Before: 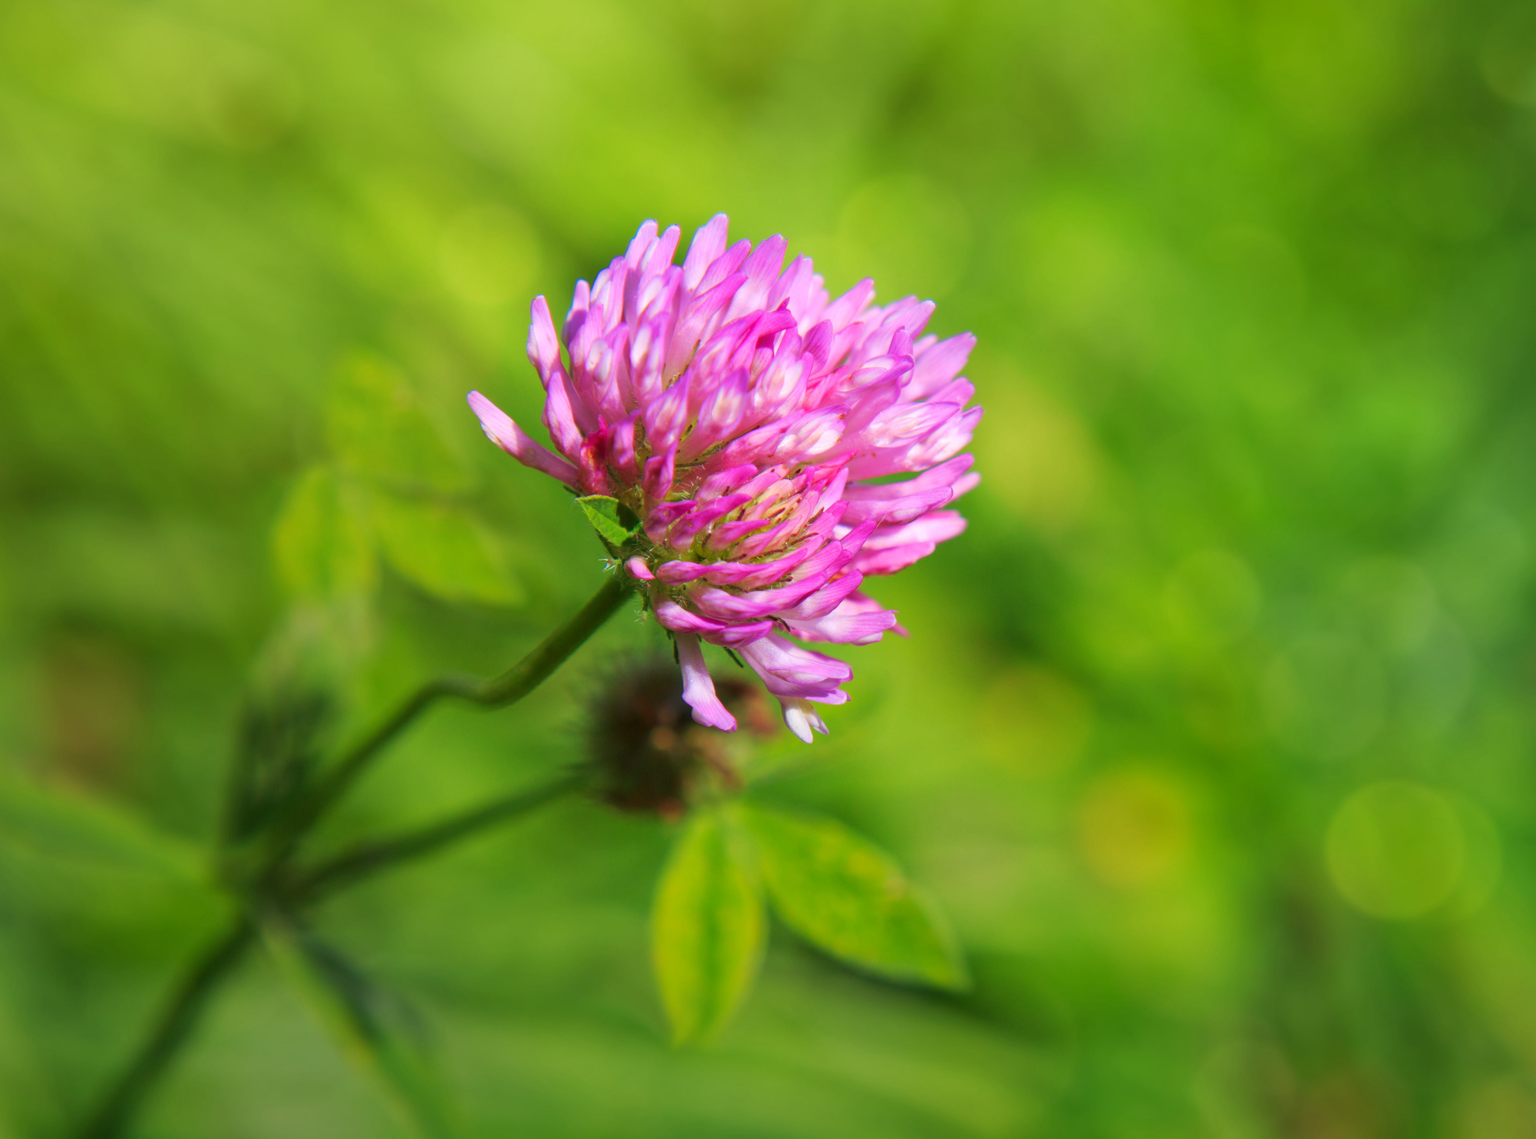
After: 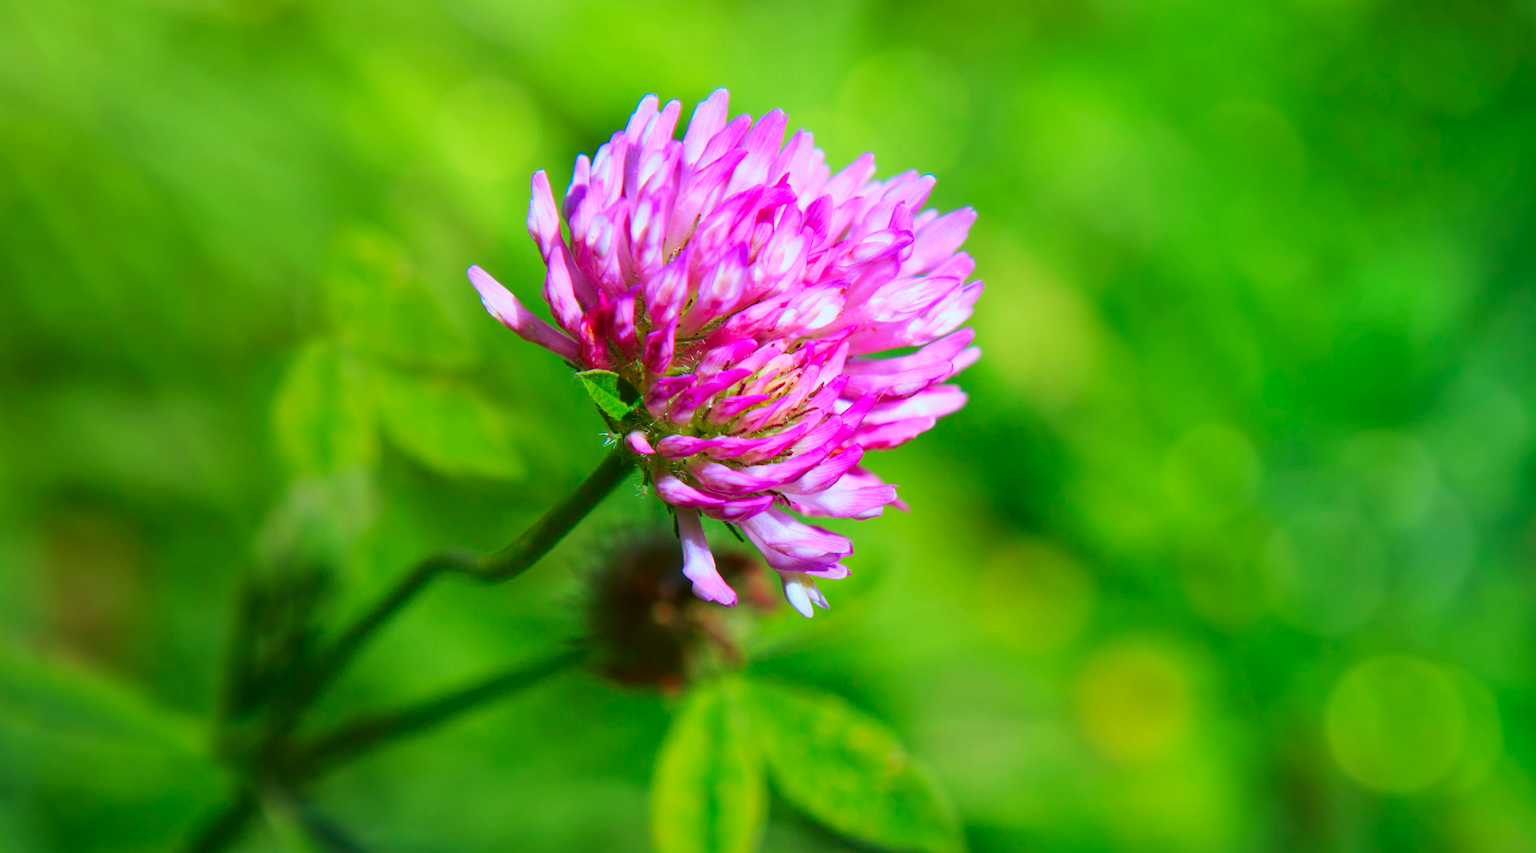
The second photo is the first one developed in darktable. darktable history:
contrast brightness saturation: contrast 0.16, saturation 0.32
sharpen: amount 0.2
color correction: highlights a* -9.73, highlights b* -21.22
crop: top 11.038%, bottom 13.962%
